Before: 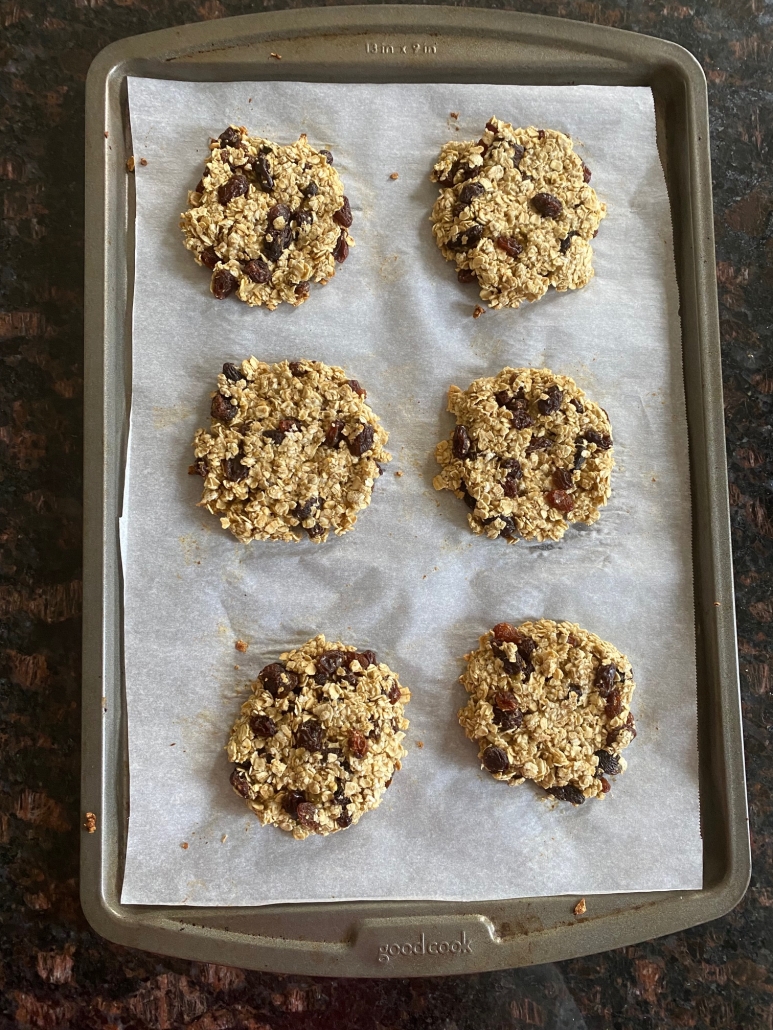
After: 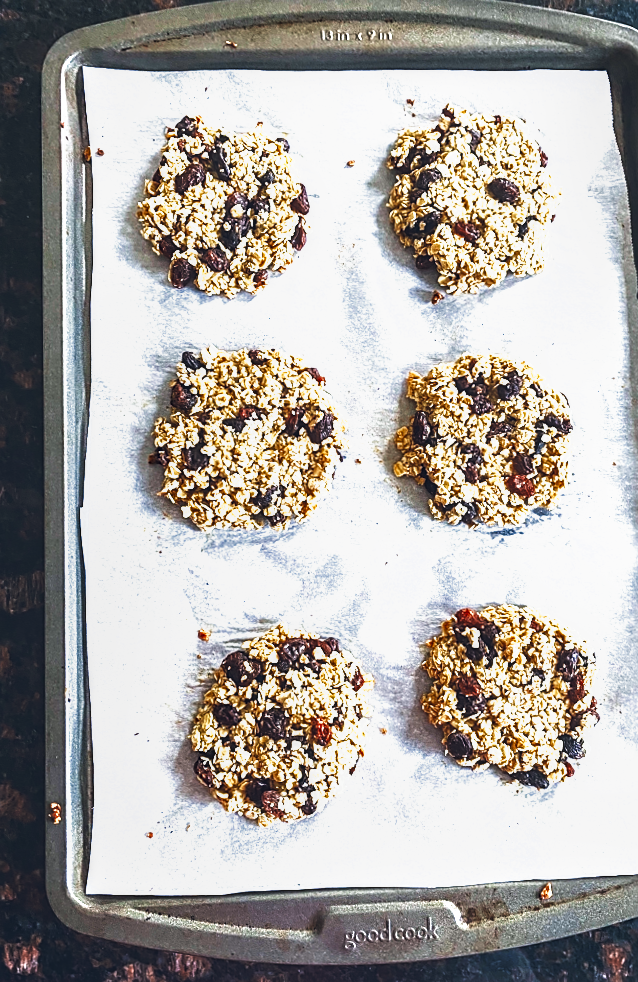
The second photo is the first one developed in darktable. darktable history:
tone curve: curves: ch0 [(0, 0) (0.003, 0) (0.011, 0) (0.025, 0) (0.044, 0.001) (0.069, 0.003) (0.1, 0.003) (0.136, 0.006) (0.177, 0.014) (0.224, 0.056) (0.277, 0.128) (0.335, 0.218) (0.399, 0.346) (0.468, 0.512) (0.543, 0.713) (0.623, 0.898) (0.709, 0.987) (0.801, 0.99) (0.898, 0.99) (1, 1)], preserve colors none
exposure: black level correction -0.039, exposure 0.062 EV, compensate exposure bias true, compensate highlight preservation false
crop and rotate: angle 0.69°, left 4.383%, top 0.522%, right 11.756%, bottom 2.573%
local contrast: on, module defaults
color zones: curves: ch0 [(0, 0.5) (0.125, 0.4) (0.25, 0.5) (0.375, 0.4) (0.5, 0.4) (0.625, 0.35) (0.75, 0.35) (0.875, 0.5)]; ch1 [(0, 0.35) (0.125, 0.45) (0.25, 0.35) (0.375, 0.35) (0.5, 0.35) (0.625, 0.35) (0.75, 0.45) (0.875, 0.35)]; ch2 [(0, 0.6) (0.125, 0.5) (0.25, 0.5) (0.375, 0.6) (0.5, 0.6) (0.625, 0.5) (0.75, 0.5) (0.875, 0.5)]
color calibration: x 0.381, y 0.391, temperature 4088.58 K
color balance rgb: highlights gain › chroma 1.617%, highlights gain › hue 56.14°, perceptual saturation grading › global saturation 23.097%, perceptual saturation grading › highlights -23.9%, perceptual saturation grading › mid-tones 24.531%, perceptual saturation grading › shadows 40.196%
sharpen: on, module defaults
